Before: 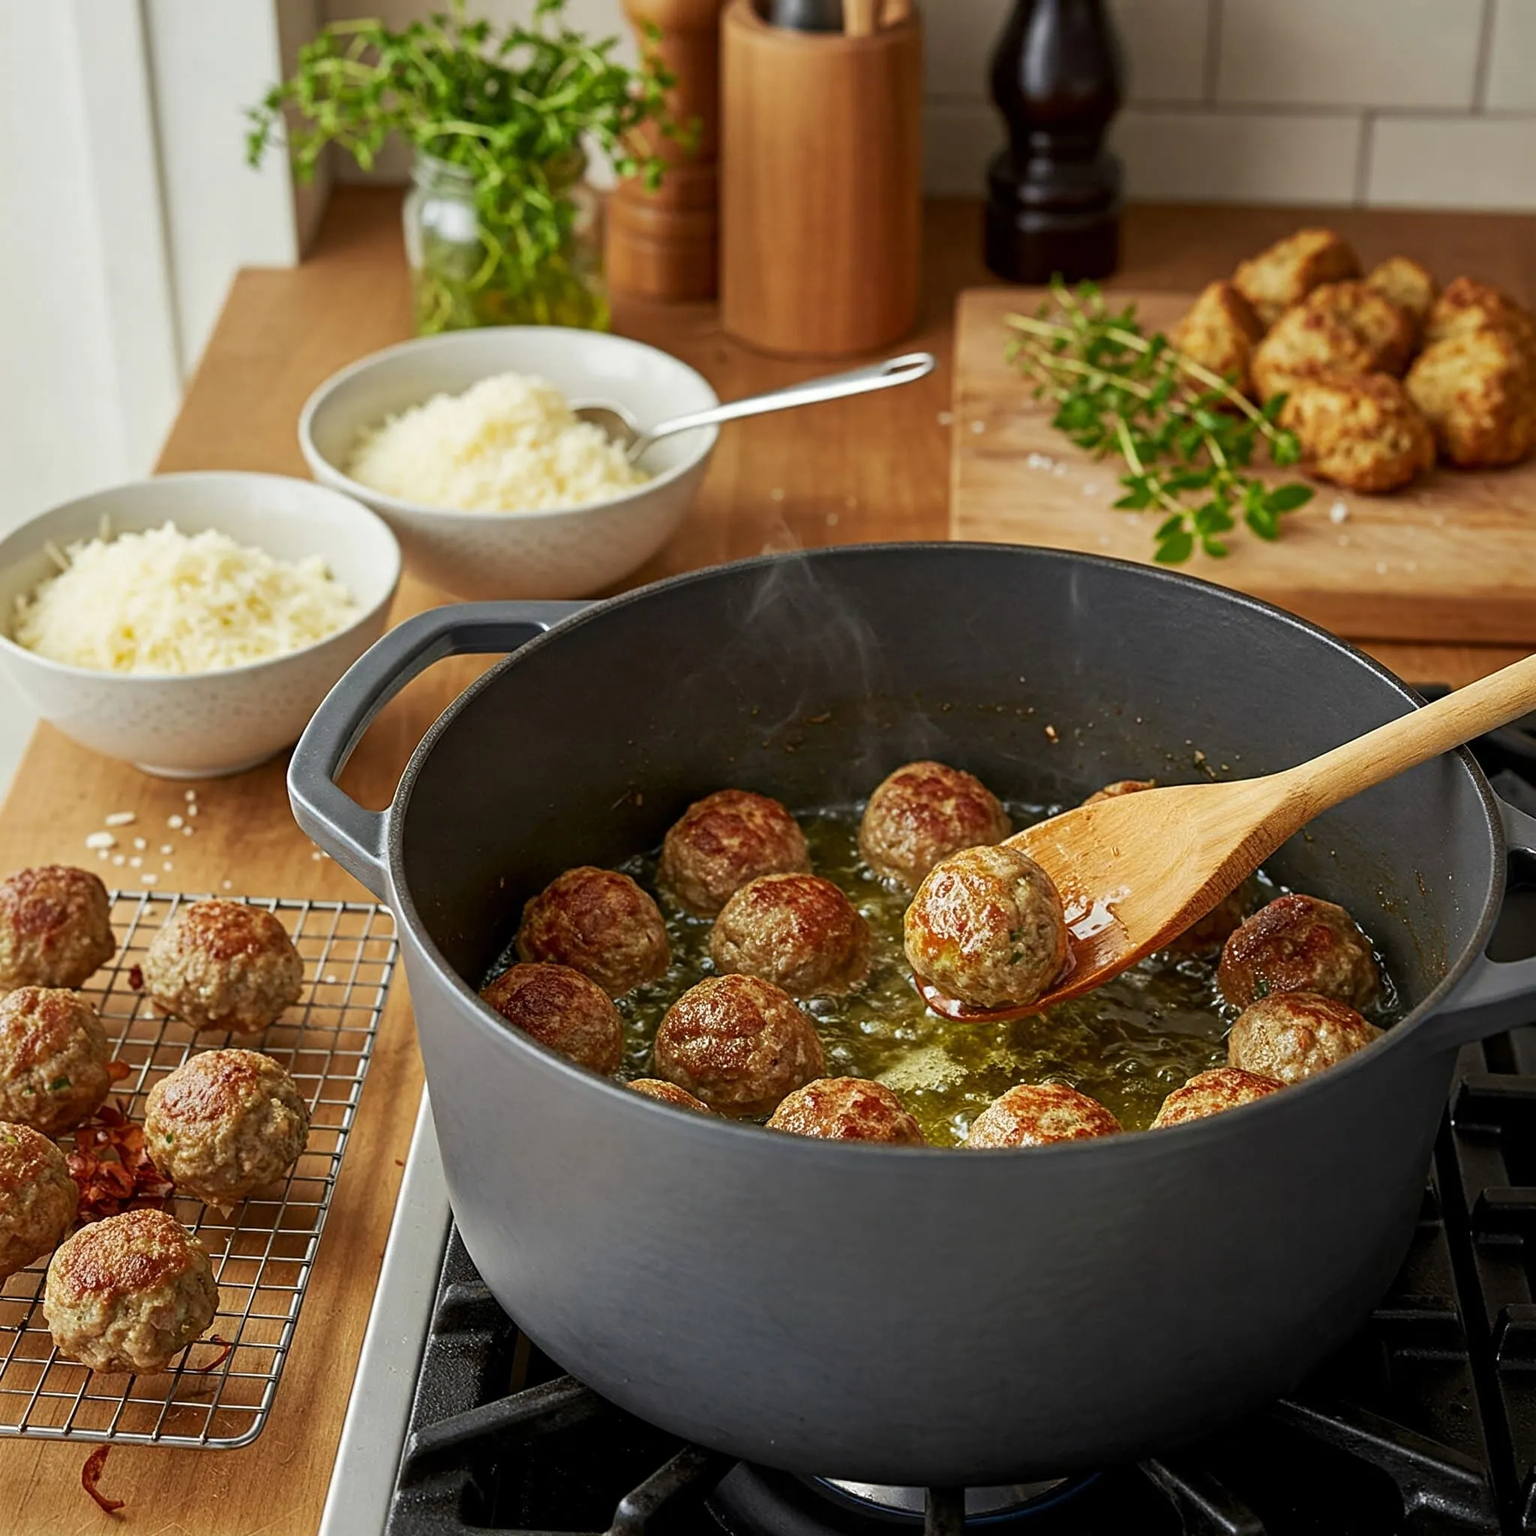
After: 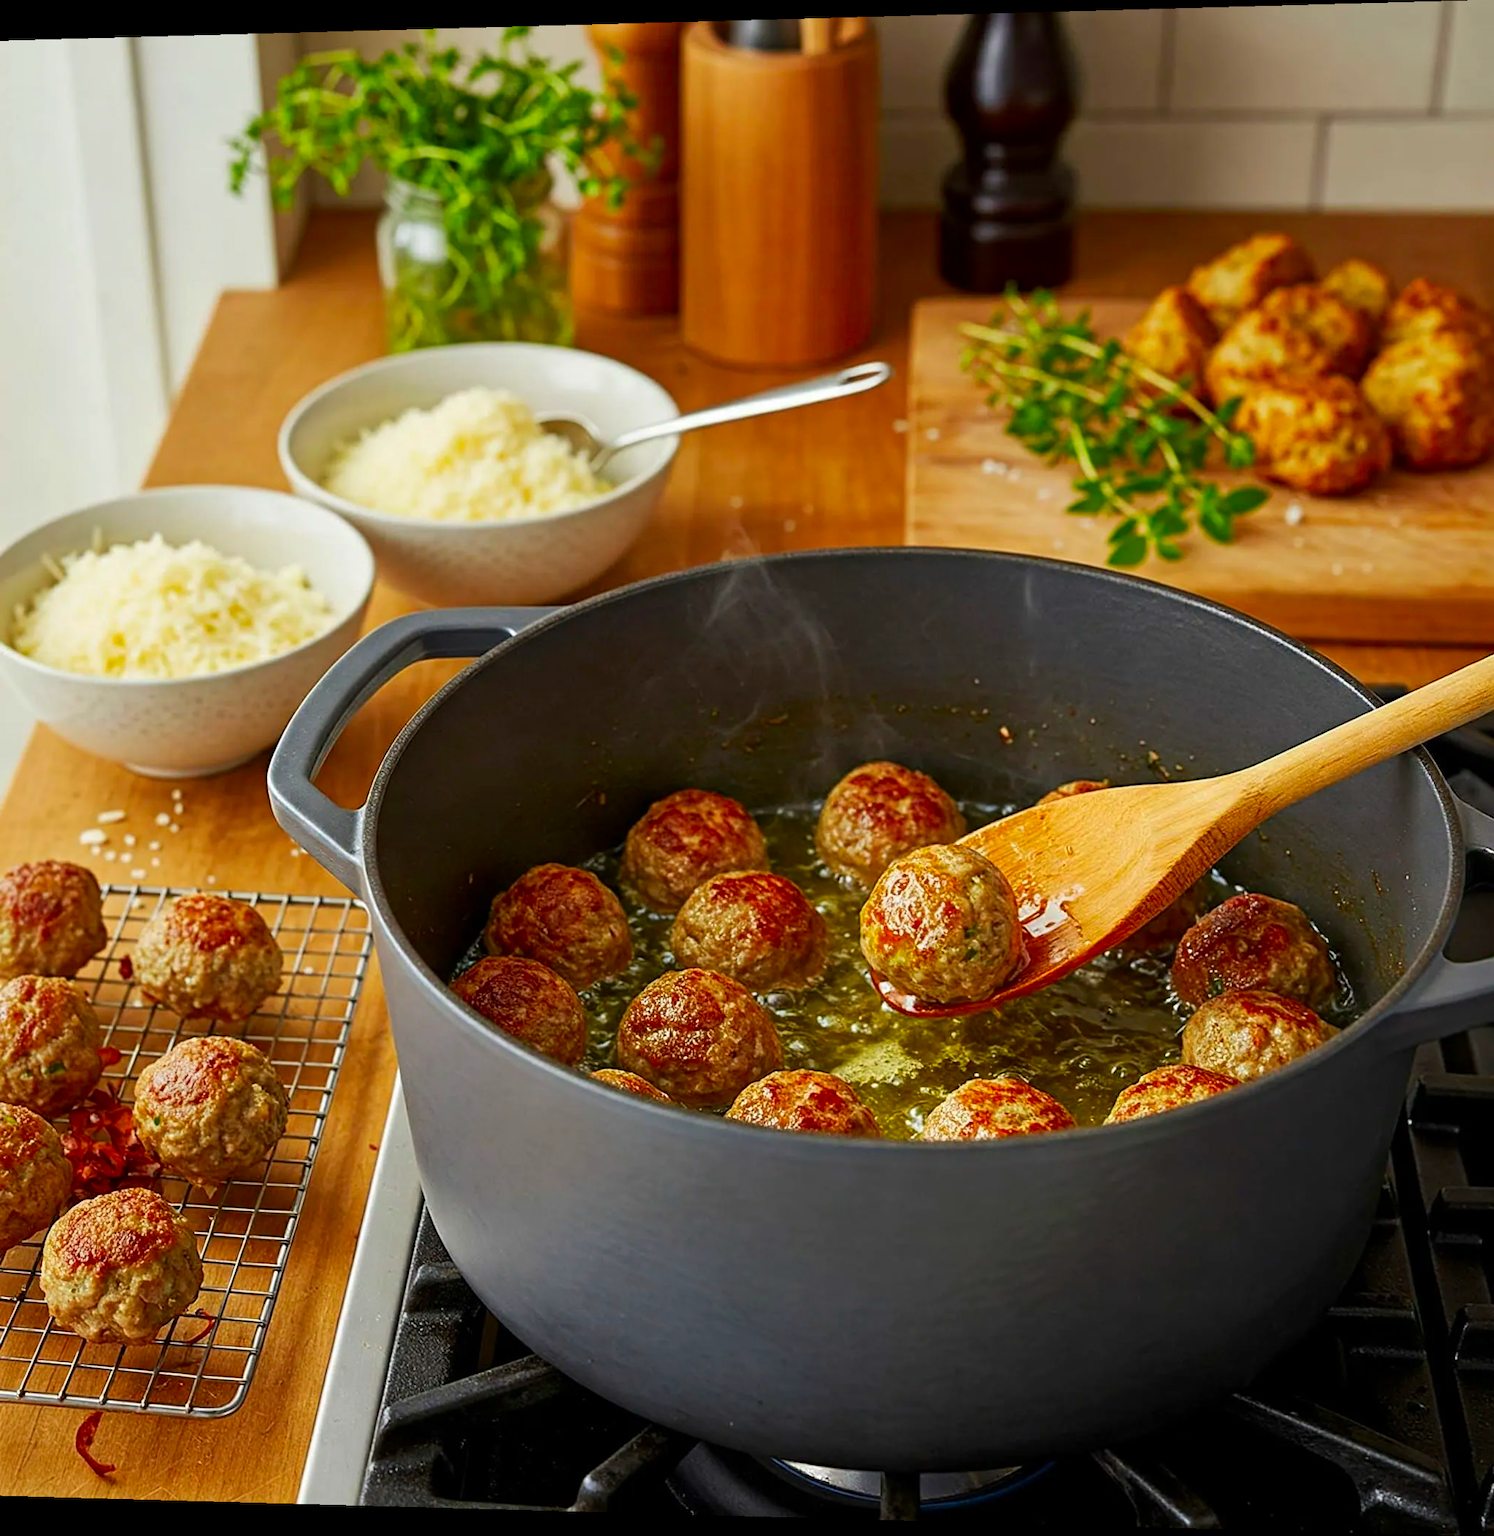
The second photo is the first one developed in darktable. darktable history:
rotate and perspective: lens shift (horizontal) -0.055, automatic cropping off
contrast brightness saturation: saturation 0.5
